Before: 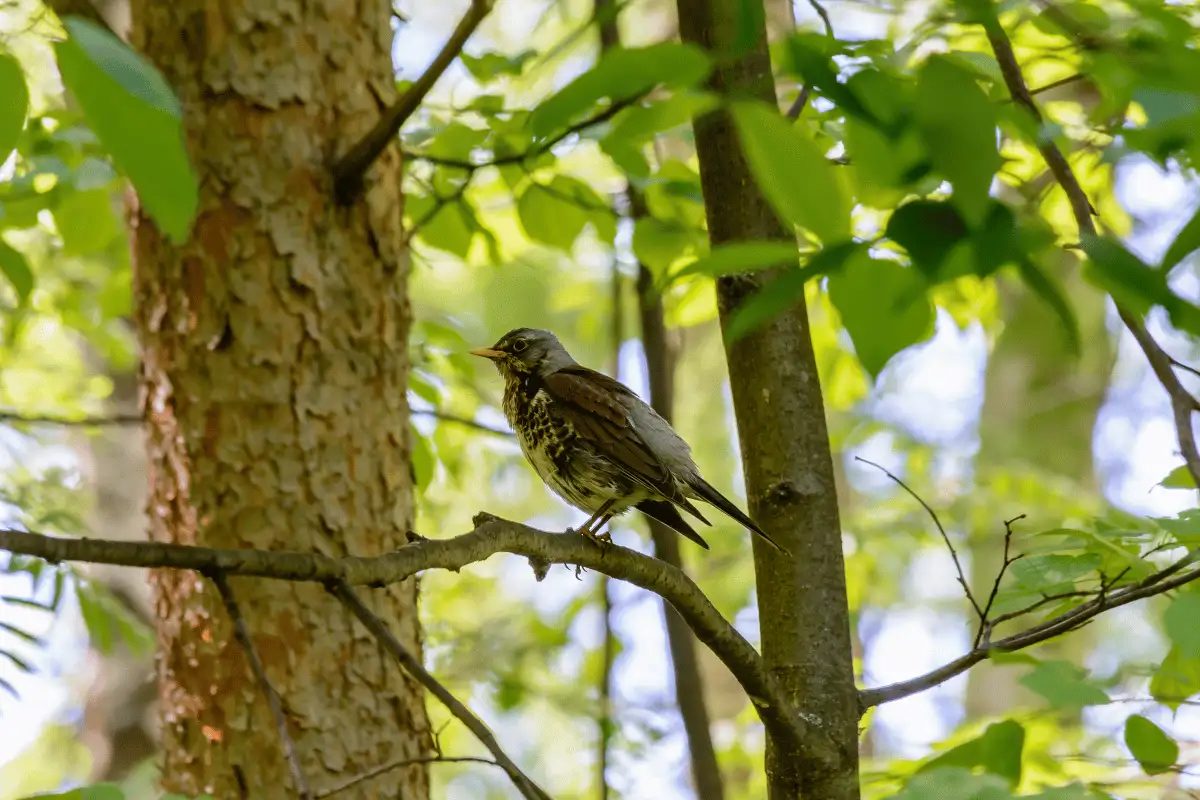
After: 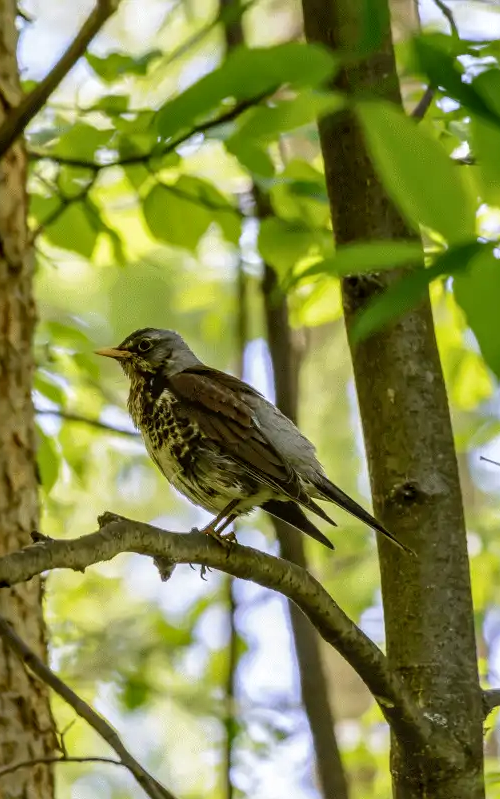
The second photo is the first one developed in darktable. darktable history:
local contrast: on, module defaults
crop: left 31.271%, right 27.054%
